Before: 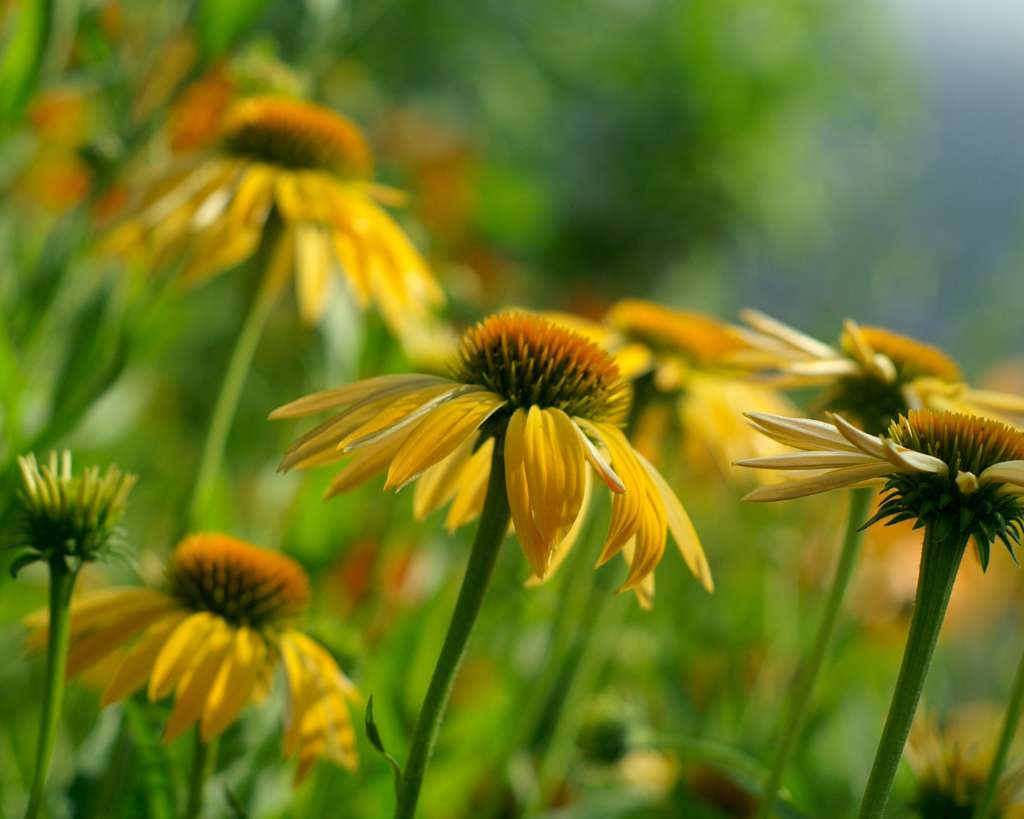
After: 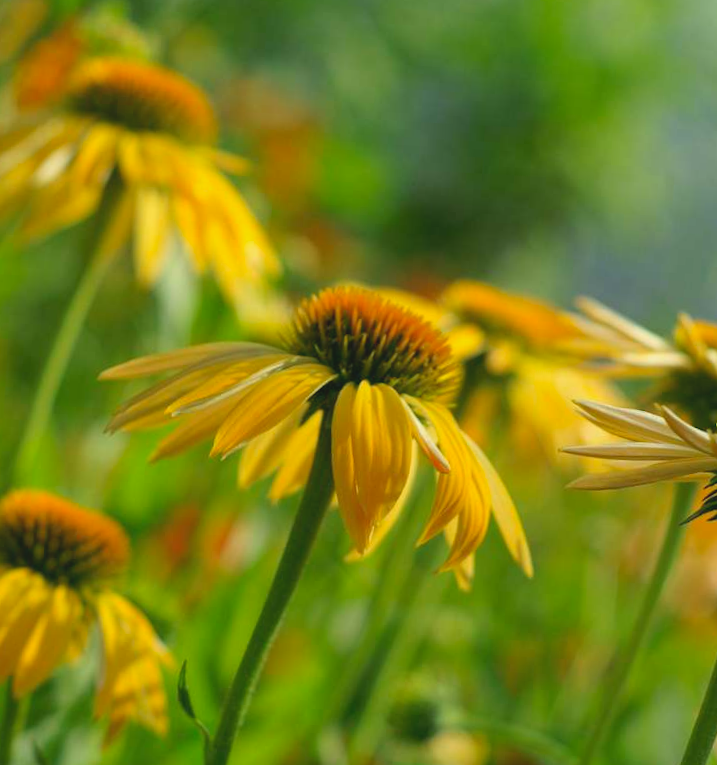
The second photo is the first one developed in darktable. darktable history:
crop and rotate: angle -3.27°, left 14.277%, top 0.028%, right 10.766%, bottom 0.028%
contrast brightness saturation: contrast -0.1, brightness 0.05, saturation 0.08
tone equalizer: on, module defaults
